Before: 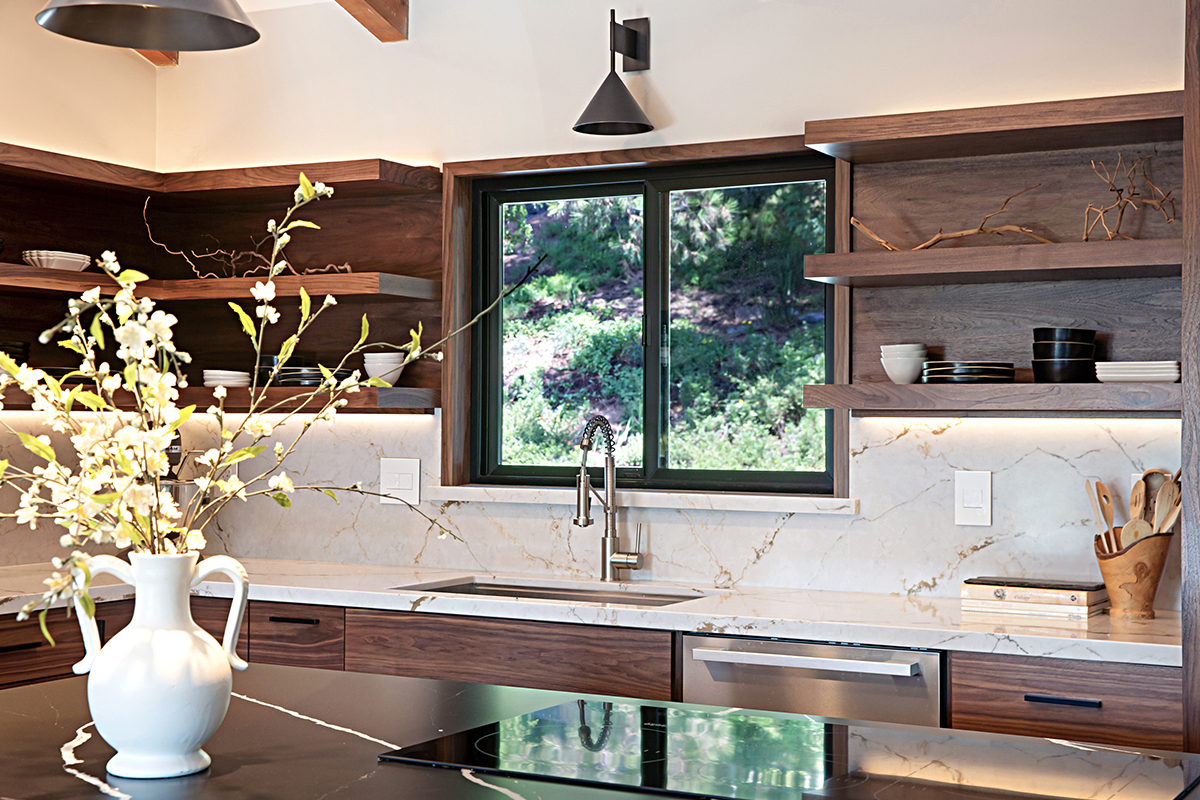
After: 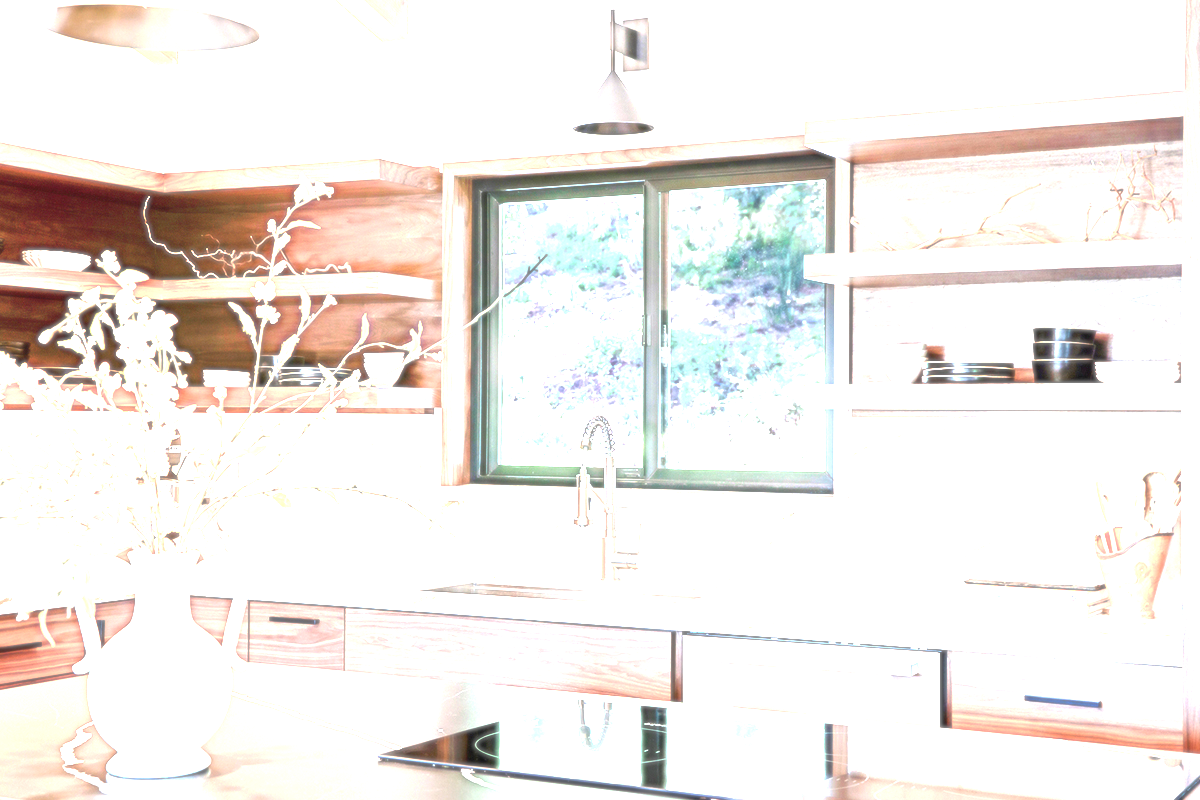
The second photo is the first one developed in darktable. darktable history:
exposure: black level correction 0, exposure 4 EV, compensate exposure bias true, compensate highlight preservation false
soften: size 8.67%, mix 49%
